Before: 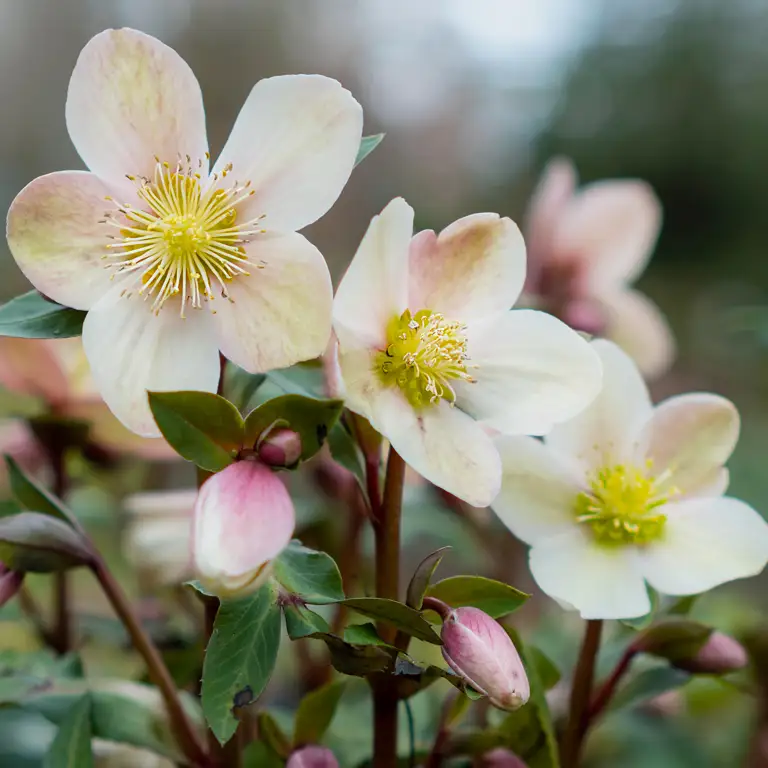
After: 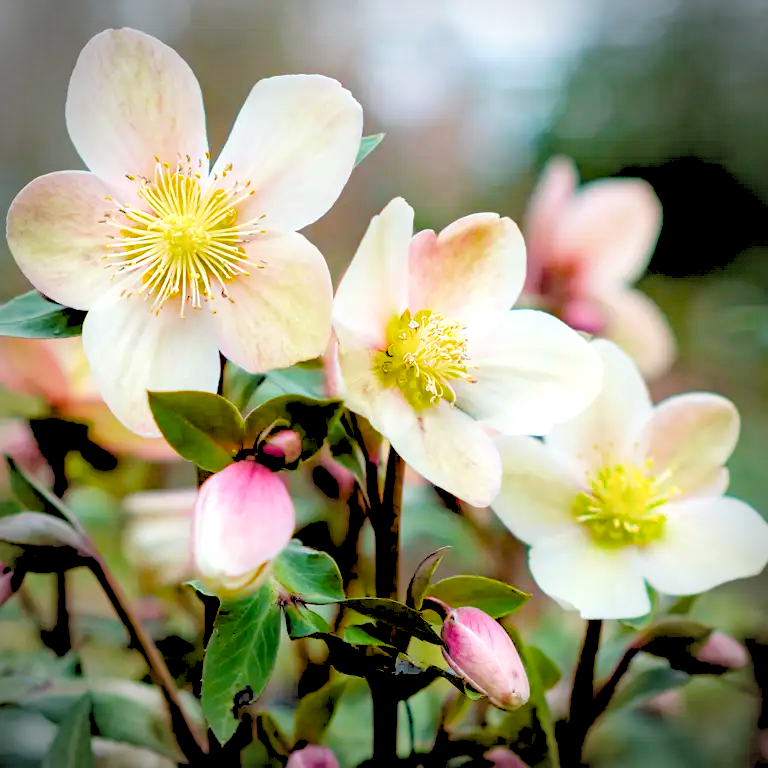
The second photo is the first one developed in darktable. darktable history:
vignetting: automatic ratio true
haze removal: compatibility mode true, adaptive false
color balance rgb: perceptual saturation grading › global saturation 25%, perceptual saturation grading › highlights -50%, perceptual saturation grading › shadows 30%, perceptual brilliance grading › global brilliance 12%, global vibrance 20%
rgb levels: levels [[0.027, 0.429, 0.996], [0, 0.5, 1], [0, 0.5, 1]]
